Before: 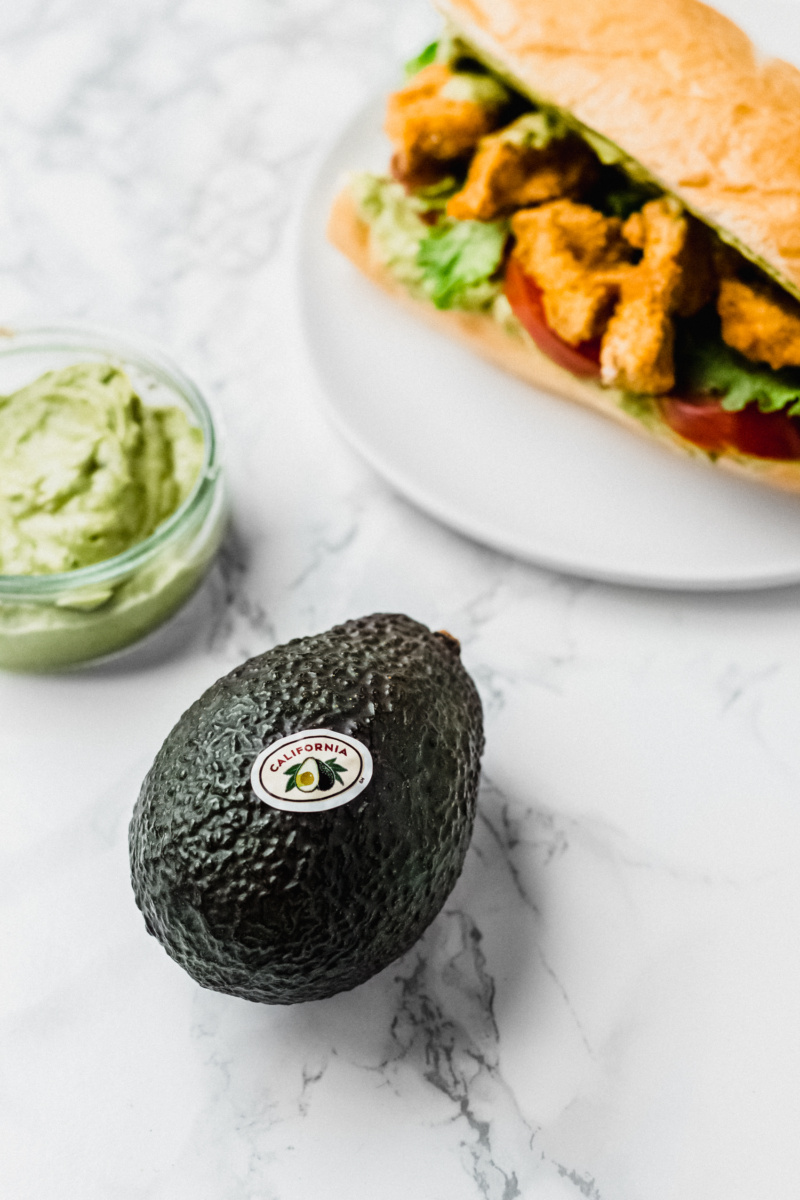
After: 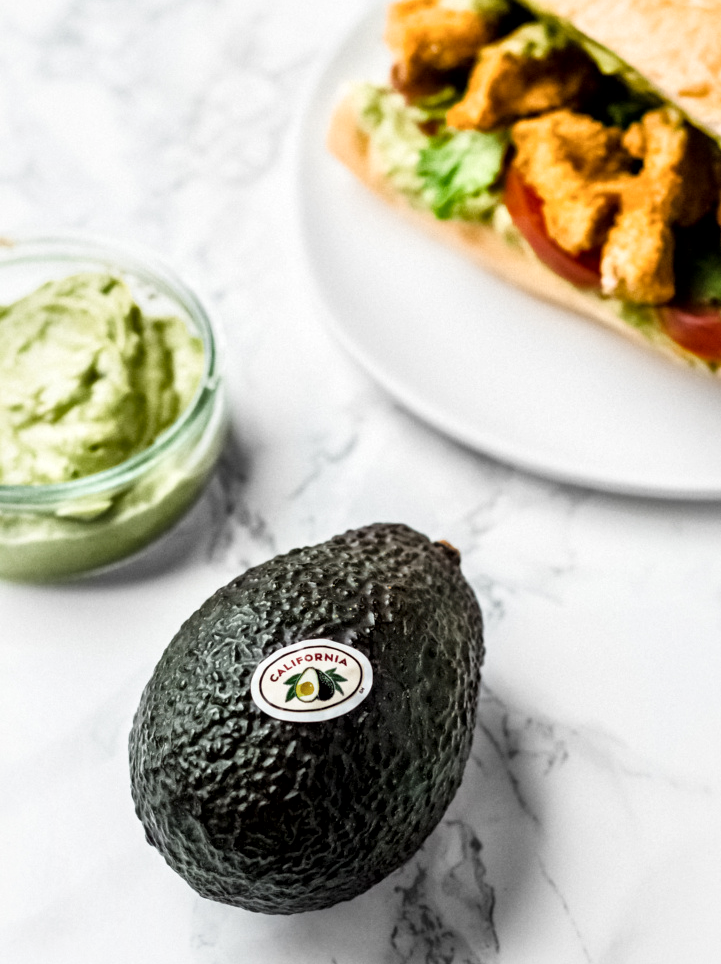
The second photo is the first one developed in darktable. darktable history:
shadows and highlights: shadows -0.614, highlights 41.18
crop: top 7.502%, right 9.852%, bottom 12.096%
local contrast: mode bilateral grid, contrast 20, coarseness 50, detail 179%, midtone range 0.2
